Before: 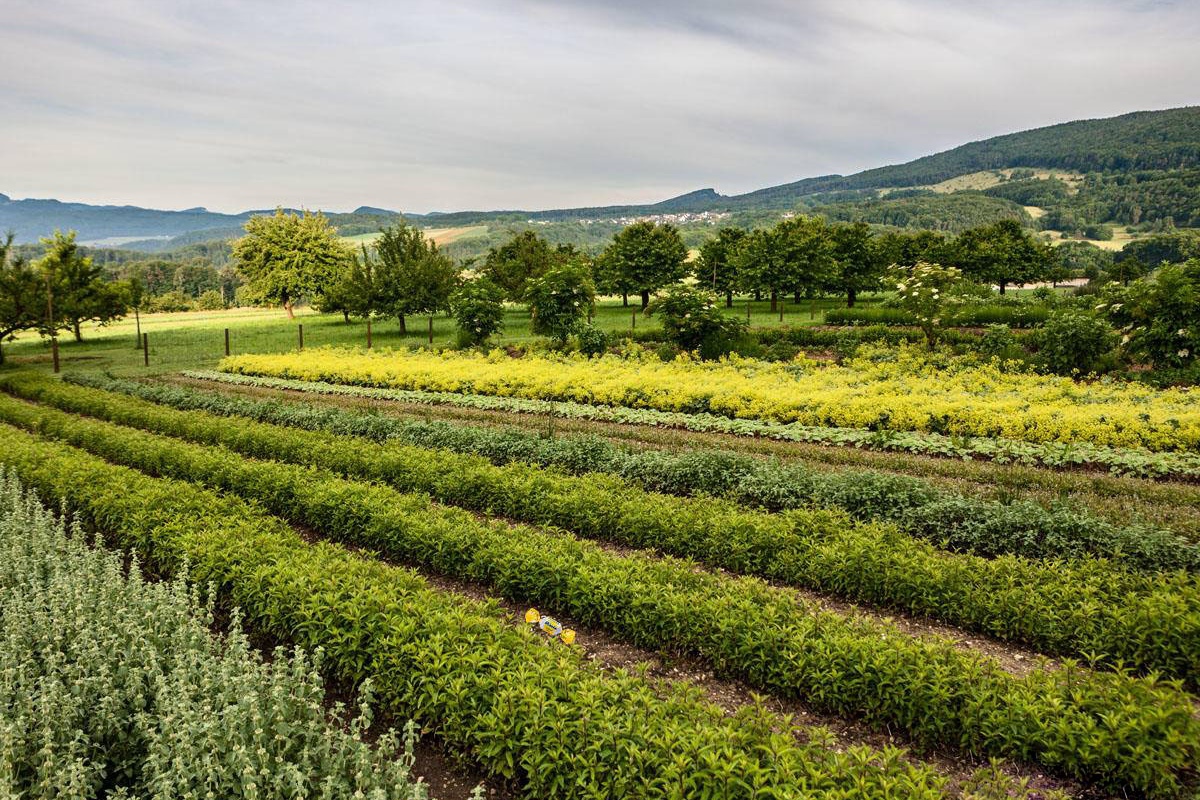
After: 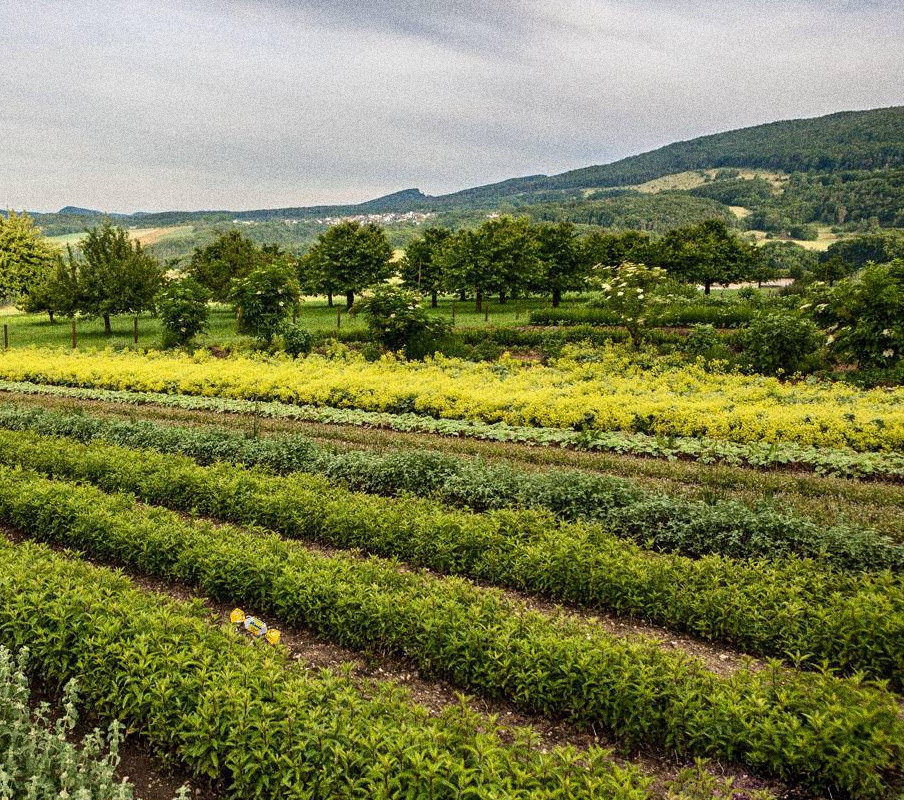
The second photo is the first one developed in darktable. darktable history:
crop and rotate: left 24.6%
grain: coarseness 14.49 ISO, strength 48.04%, mid-tones bias 35%
